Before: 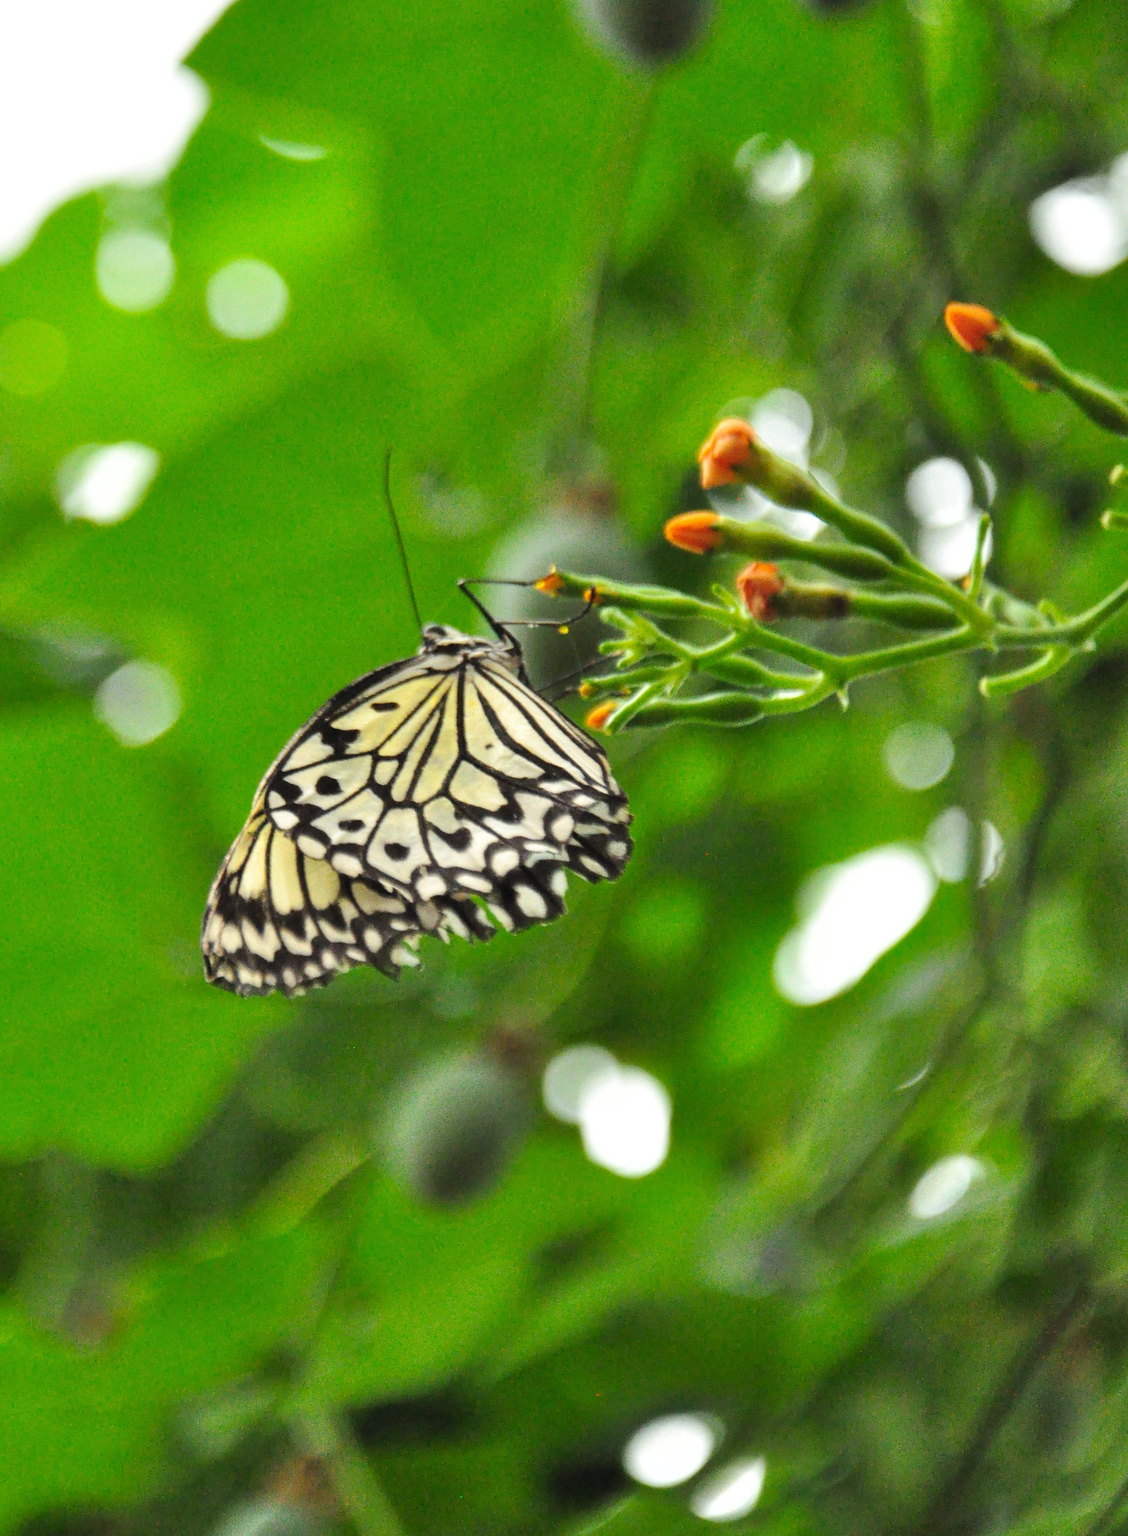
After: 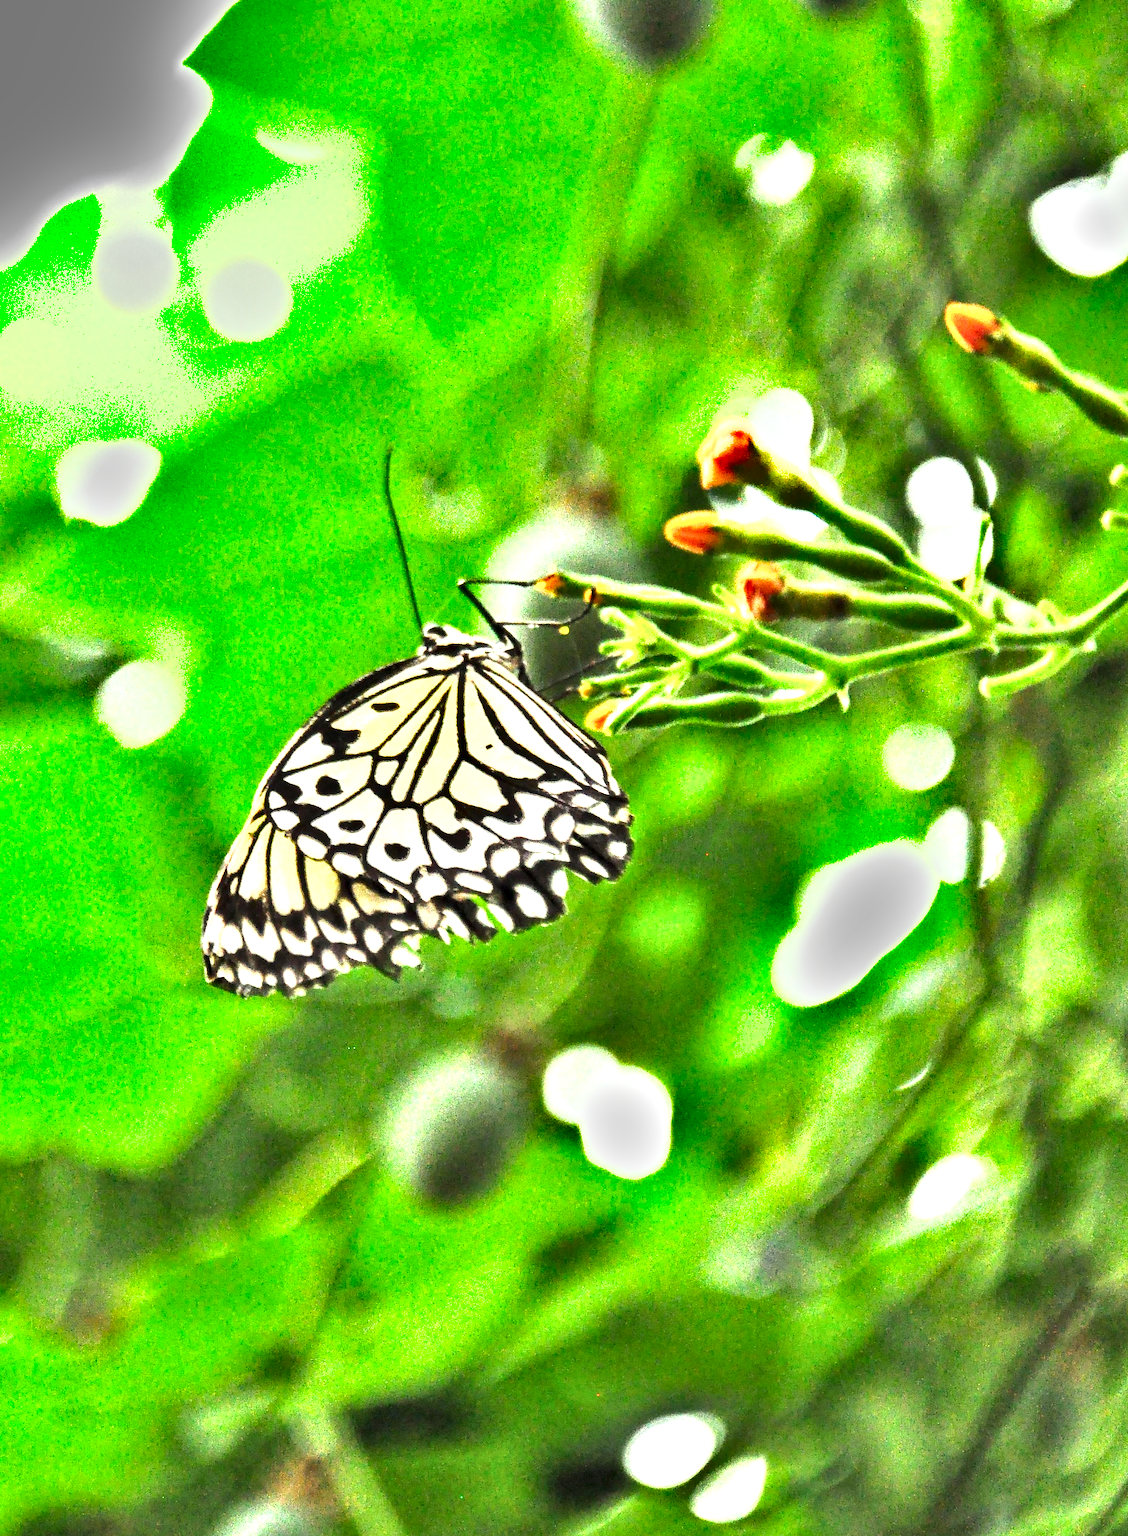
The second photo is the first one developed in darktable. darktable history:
shadows and highlights: soften with gaussian
exposure: black level correction 0, exposure 1.55 EV, compensate highlight preservation false
contrast equalizer: y [[0.545, 0.572, 0.59, 0.59, 0.571, 0.545], [0.5 ×6], [0.5 ×6], [0 ×6], [0 ×6]]
